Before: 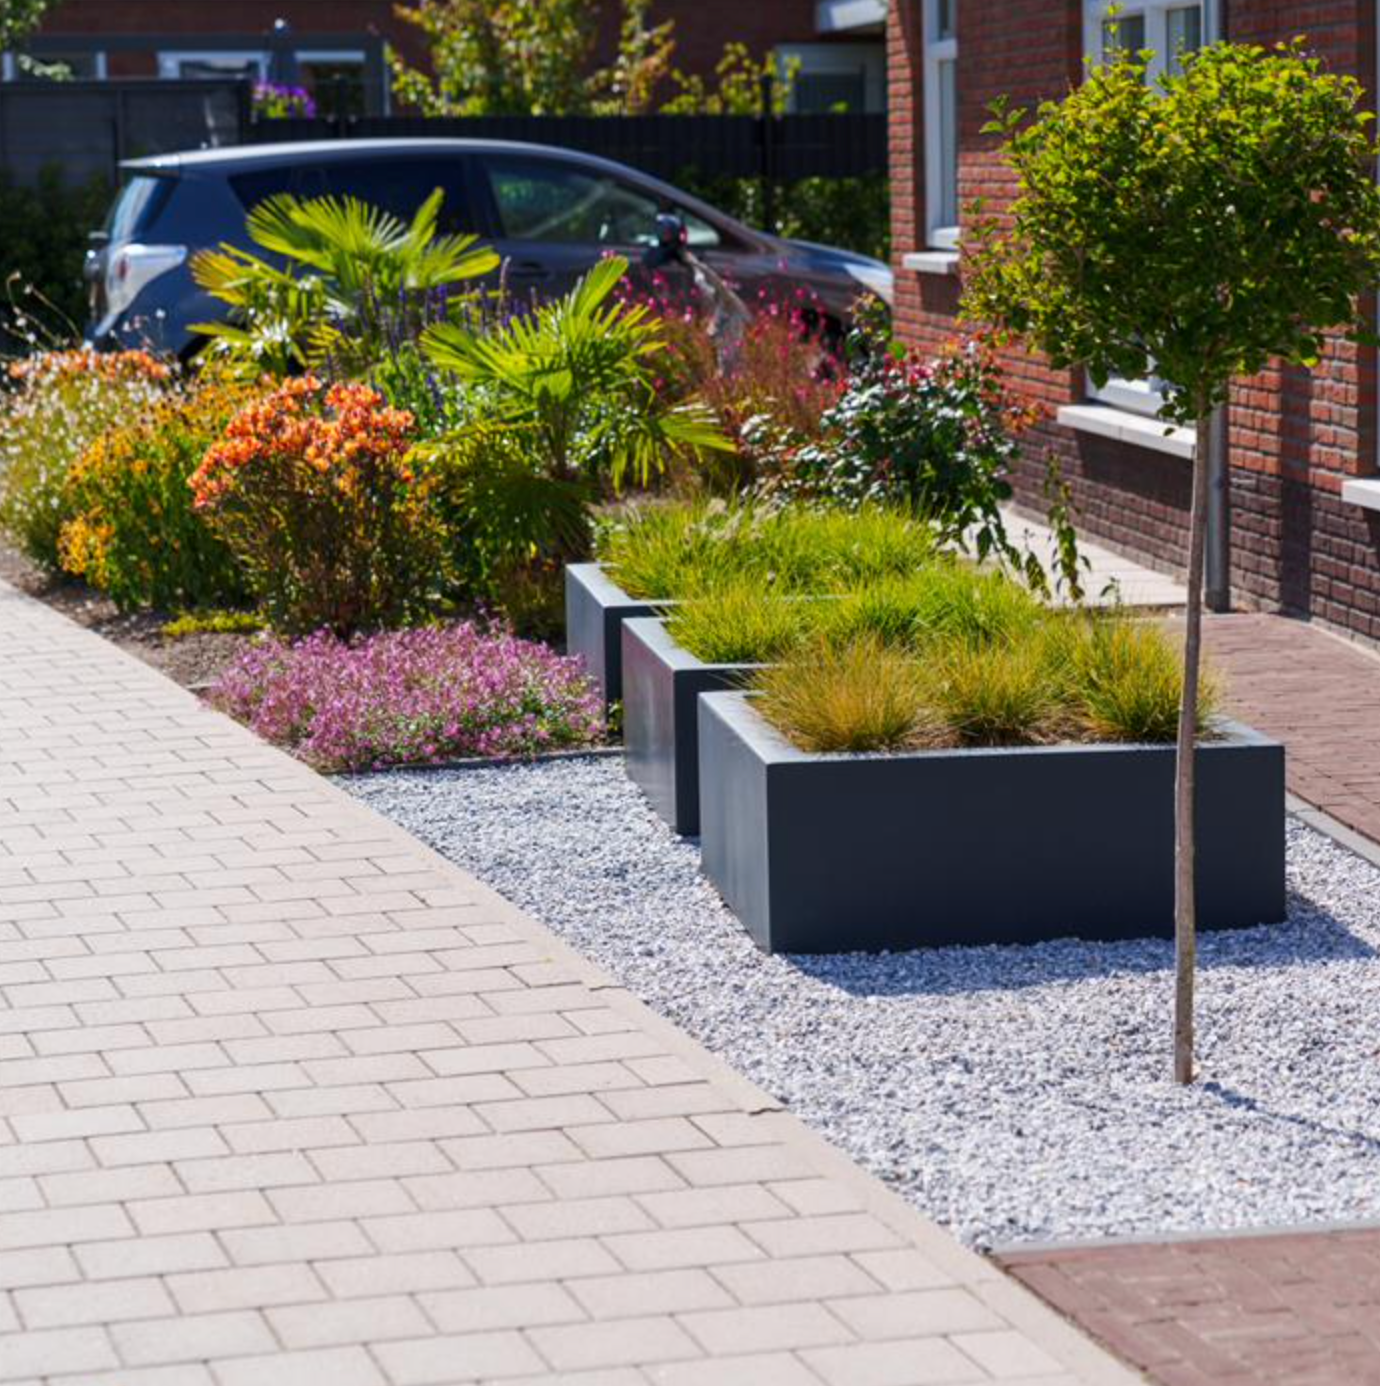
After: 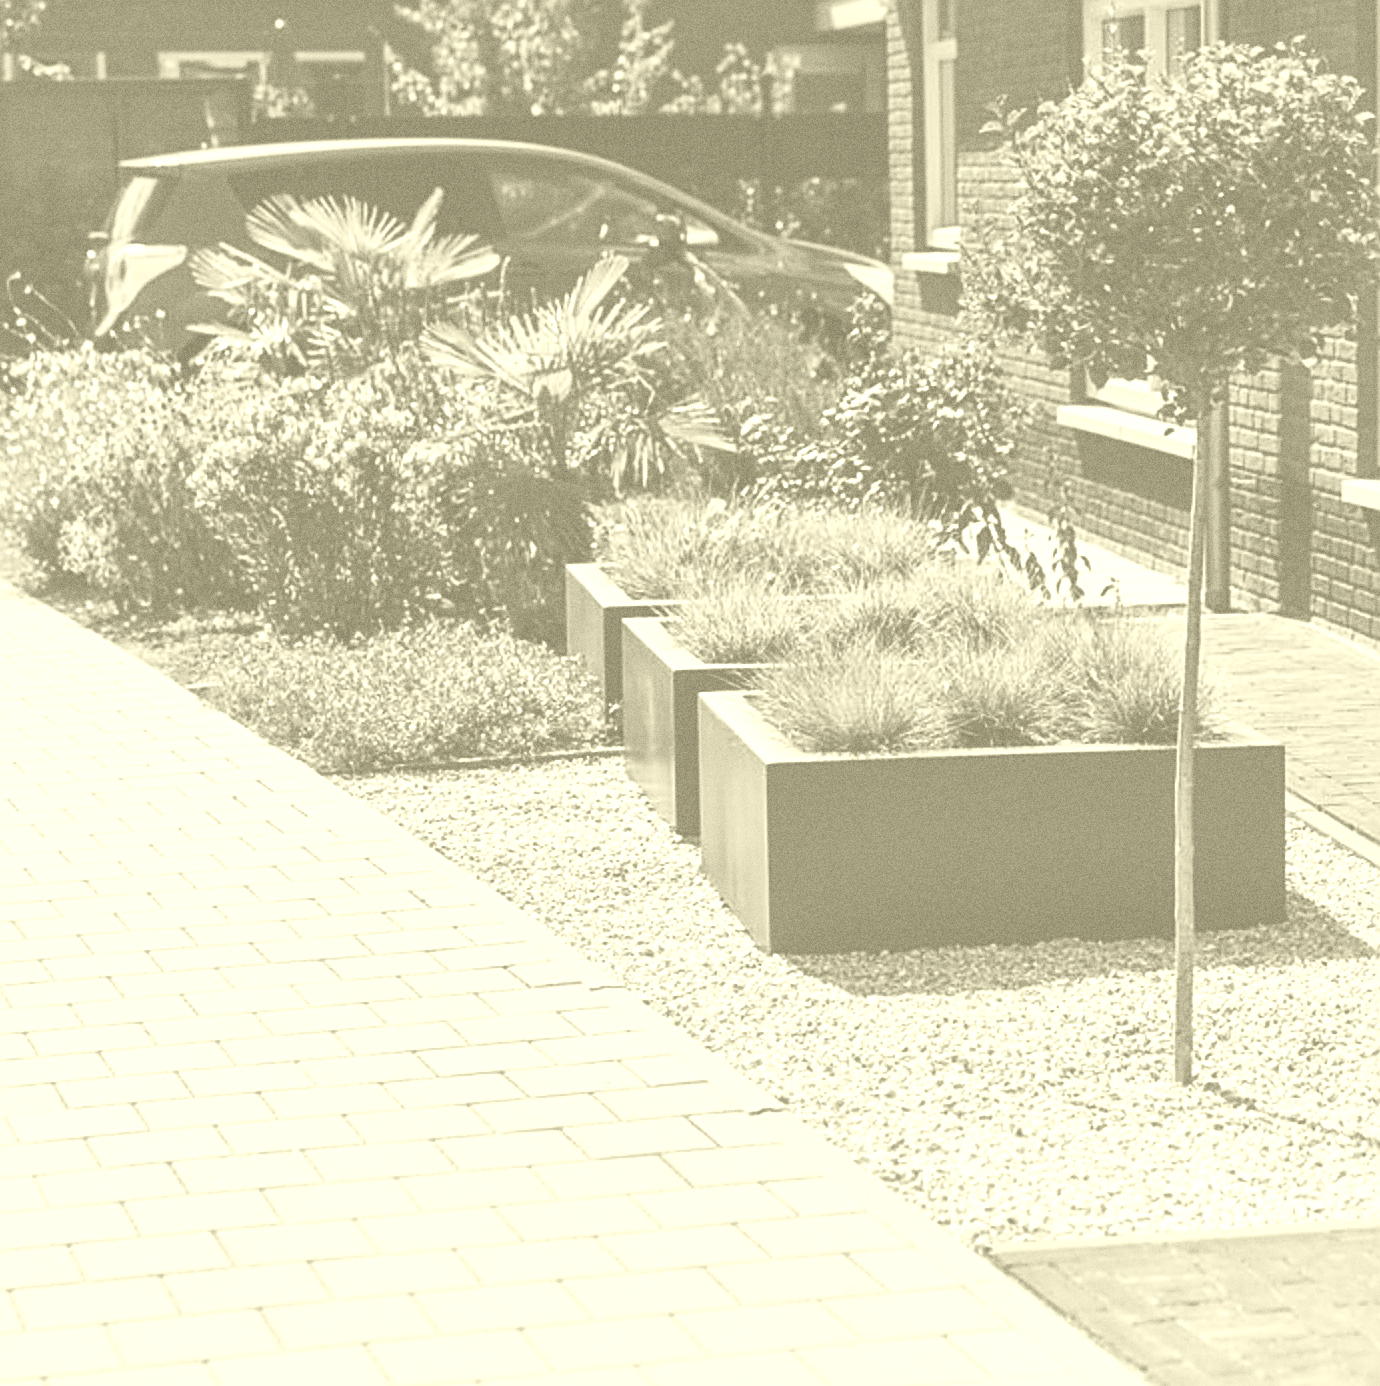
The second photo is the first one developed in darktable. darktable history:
color balance: lift [1.016, 0.983, 1, 1.017], gamma [0.958, 1, 1, 1], gain [0.981, 1.007, 0.993, 1.002], input saturation 118.26%, contrast 13.43%, contrast fulcrum 21.62%, output saturation 82.76%
local contrast: mode bilateral grid, contrast 25, coarseness 60, detail 151%, midtone range 0.2
grain: coarseness 8.68 ISO, strength 31.94%
color correction: highlights a* 0.162, highlights b* 29.53, shadows a* -0.162, shadows b* 21.09
colorize: hue 43.2°, saturation 40%, version 1
contrast brightness saturation: contrast 0.2, brightness 0.16, saturation 0.22
sharpen: amount 0.901
